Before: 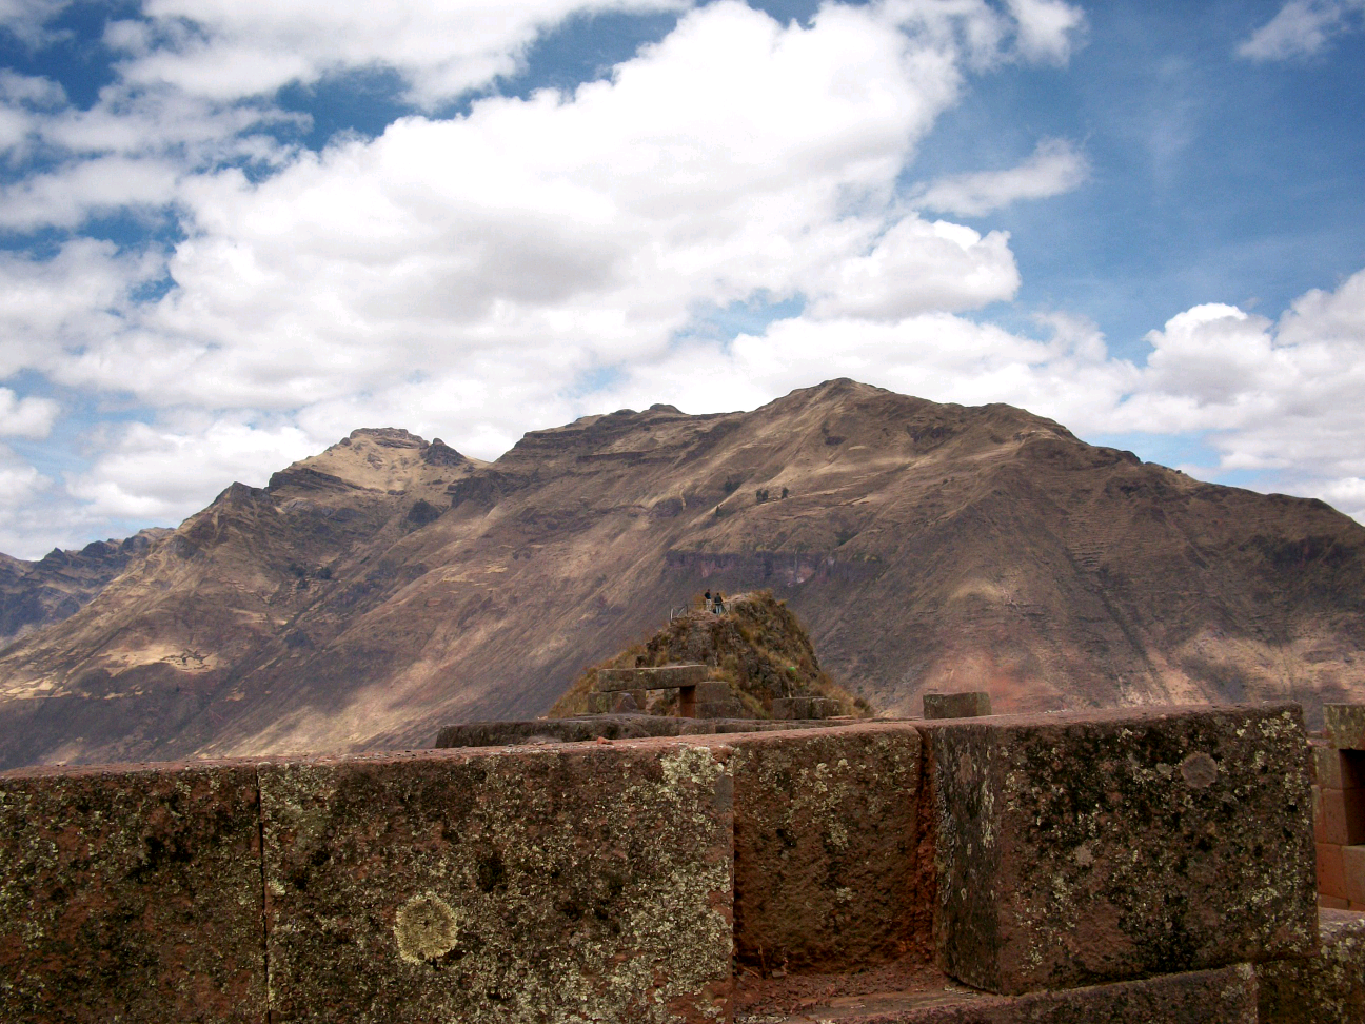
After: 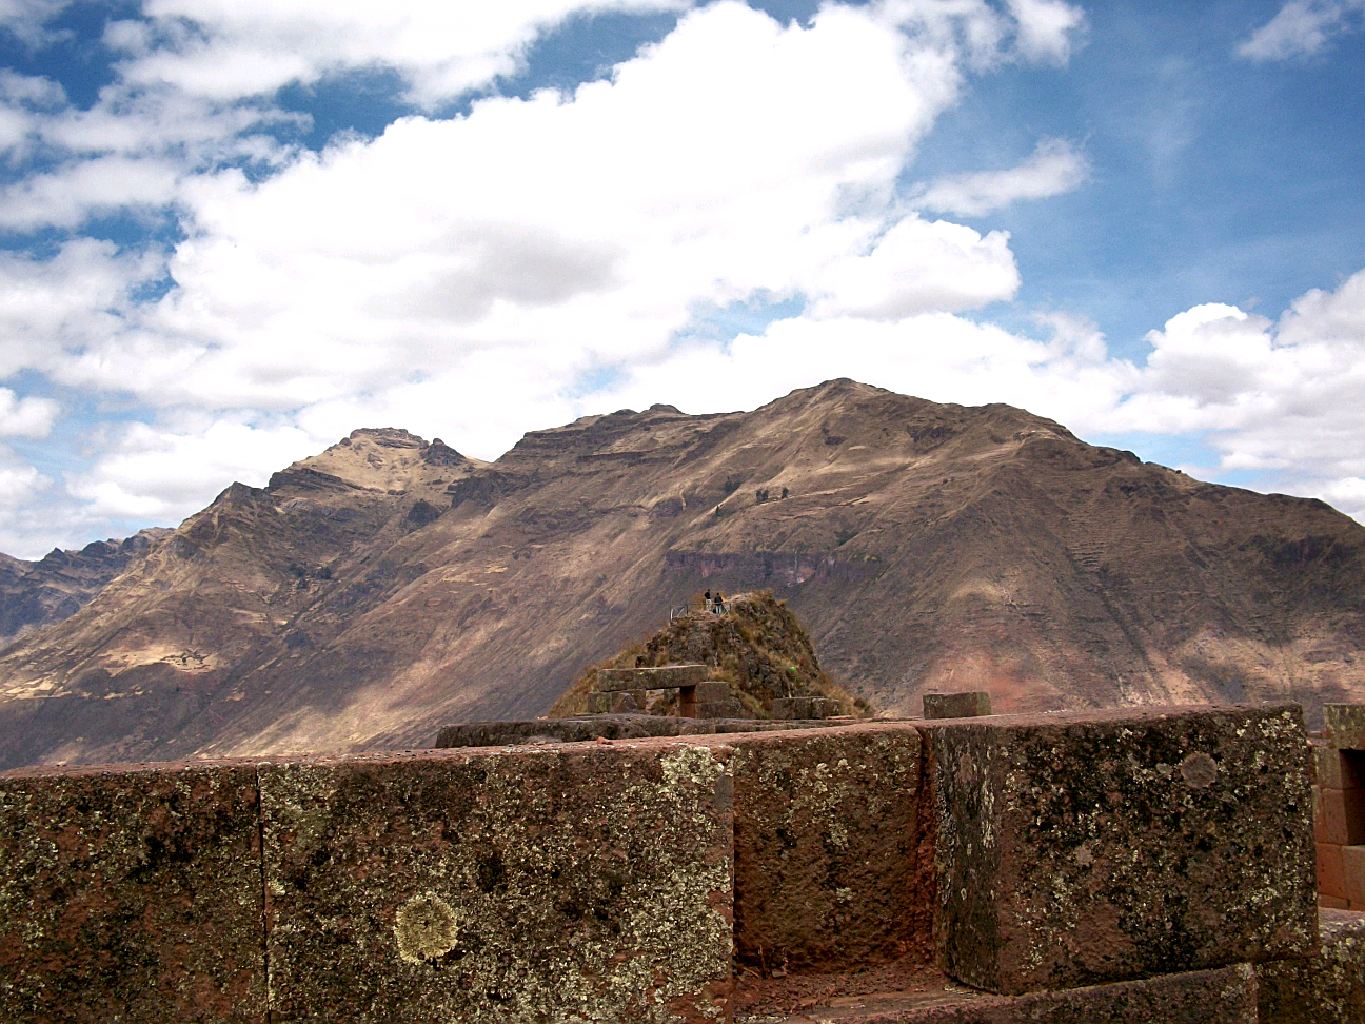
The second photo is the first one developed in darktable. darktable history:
sharpen: on, module defaults
exposure: exposure 0.203 EV, compensate highlight preservation false
